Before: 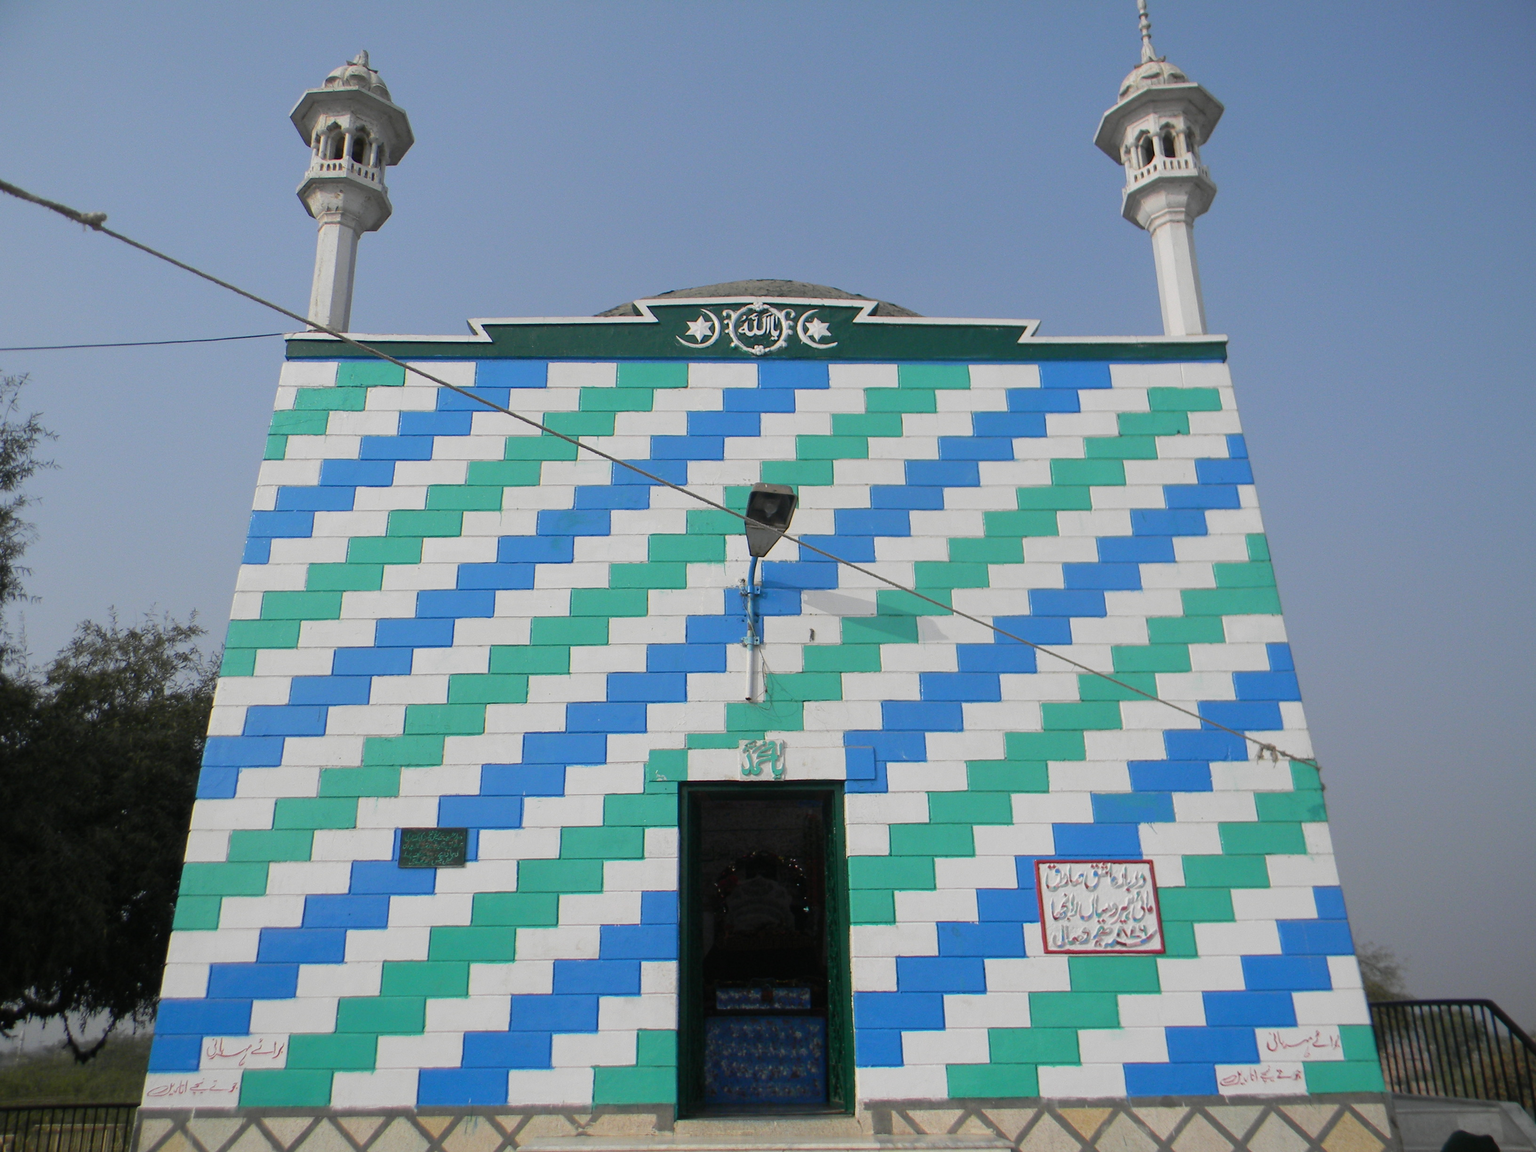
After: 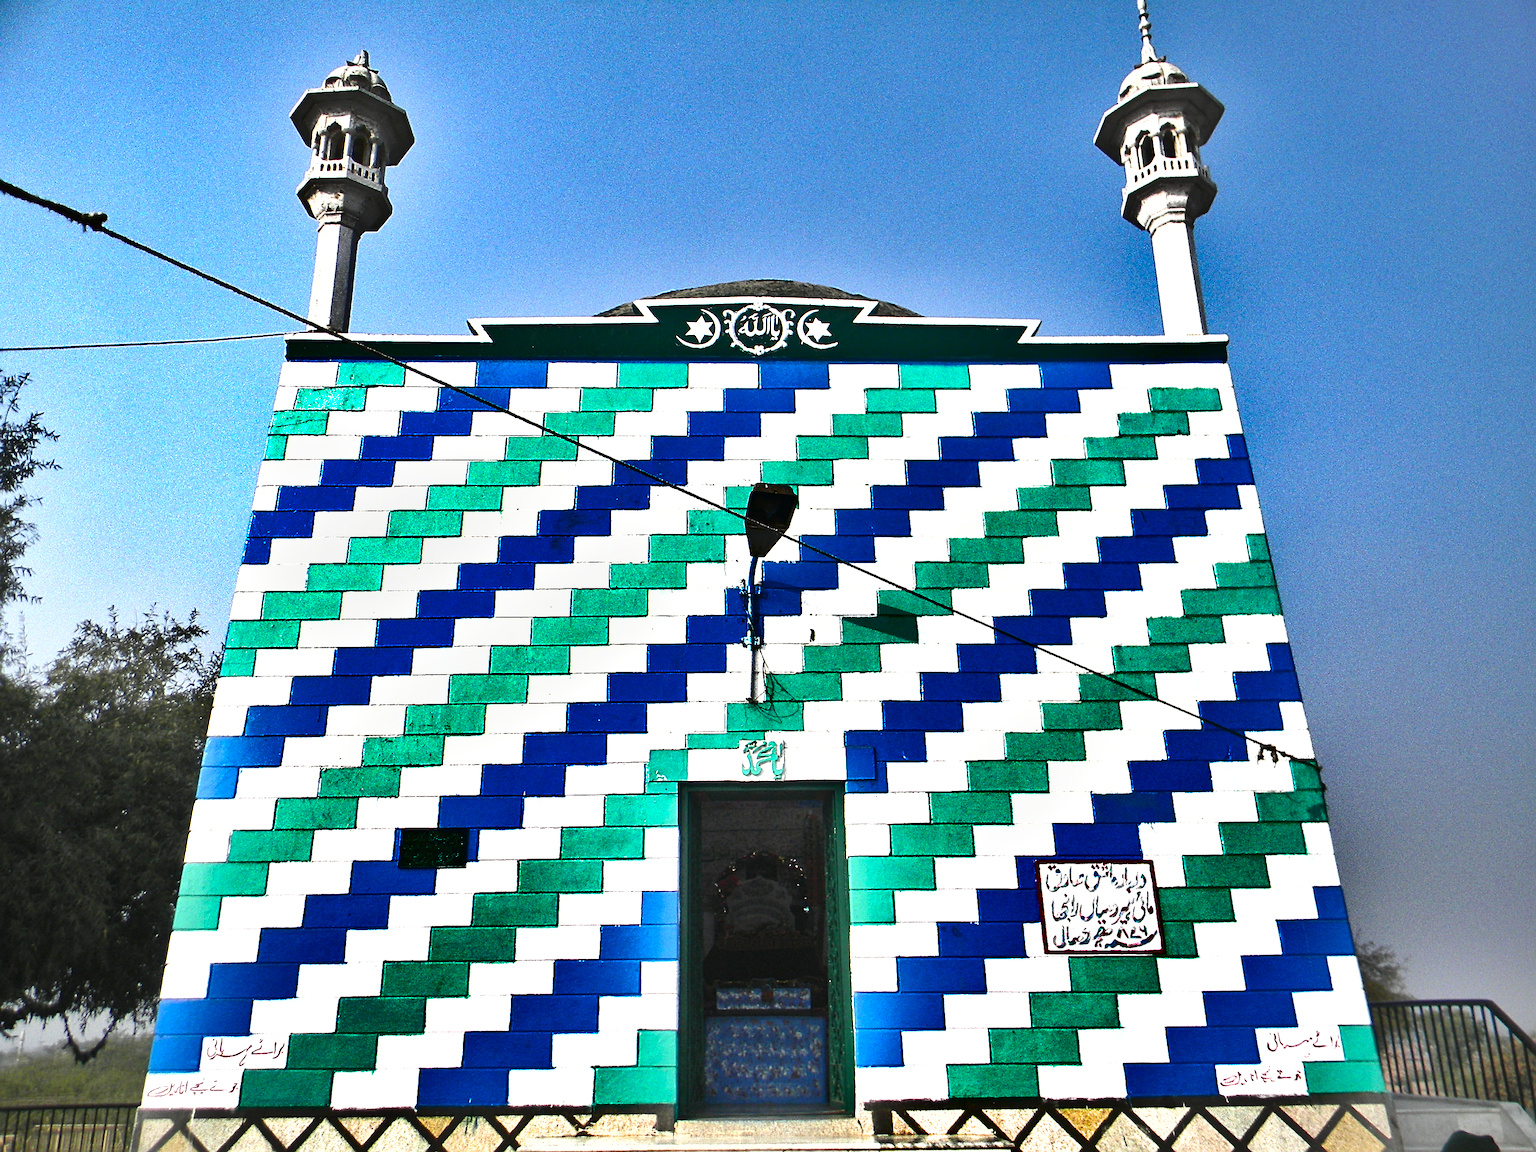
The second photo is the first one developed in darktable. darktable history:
shadows and highlights: shadows 21.04, highlights -82.48, soften with gaussian
sharpen: radius 2.533, amount 0.619
exposure: black level correction 0, exposure 1.475 EV, compensate exposure bias true, compensate highlight preservation false
